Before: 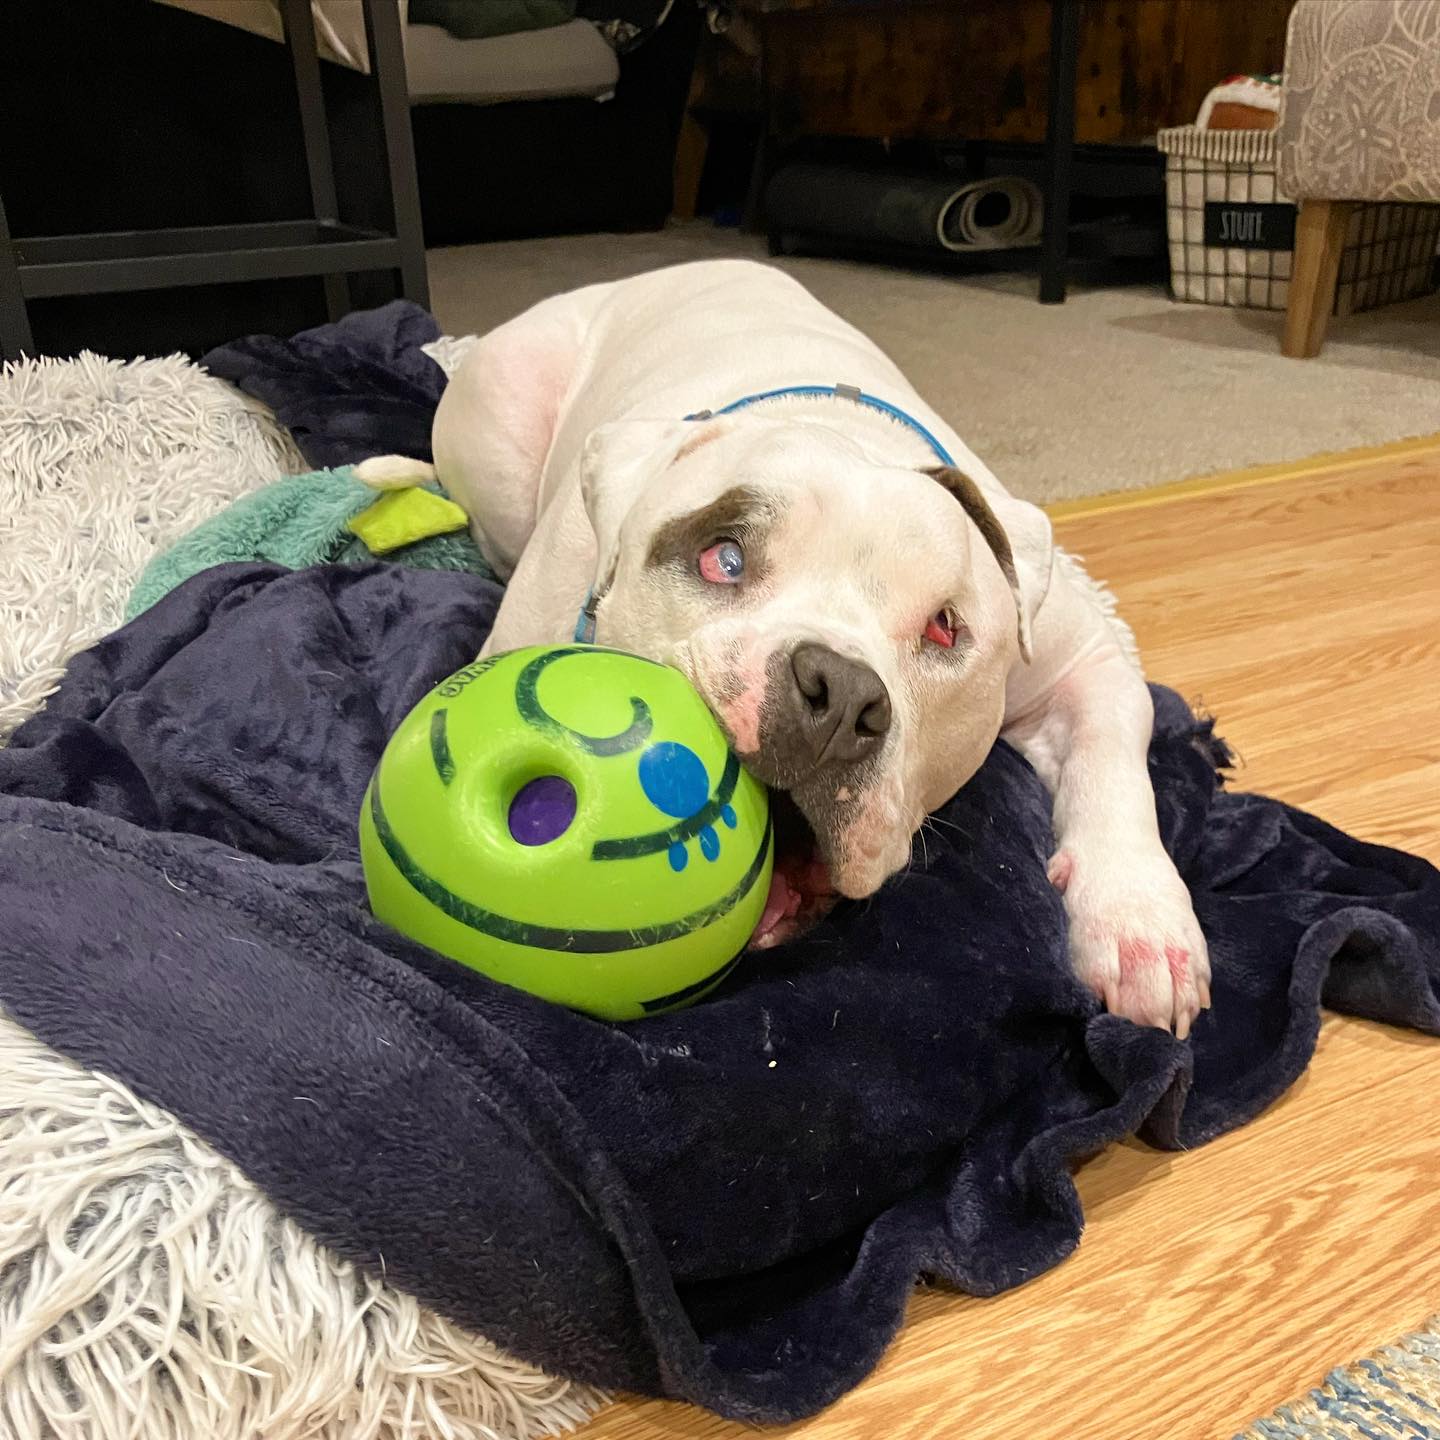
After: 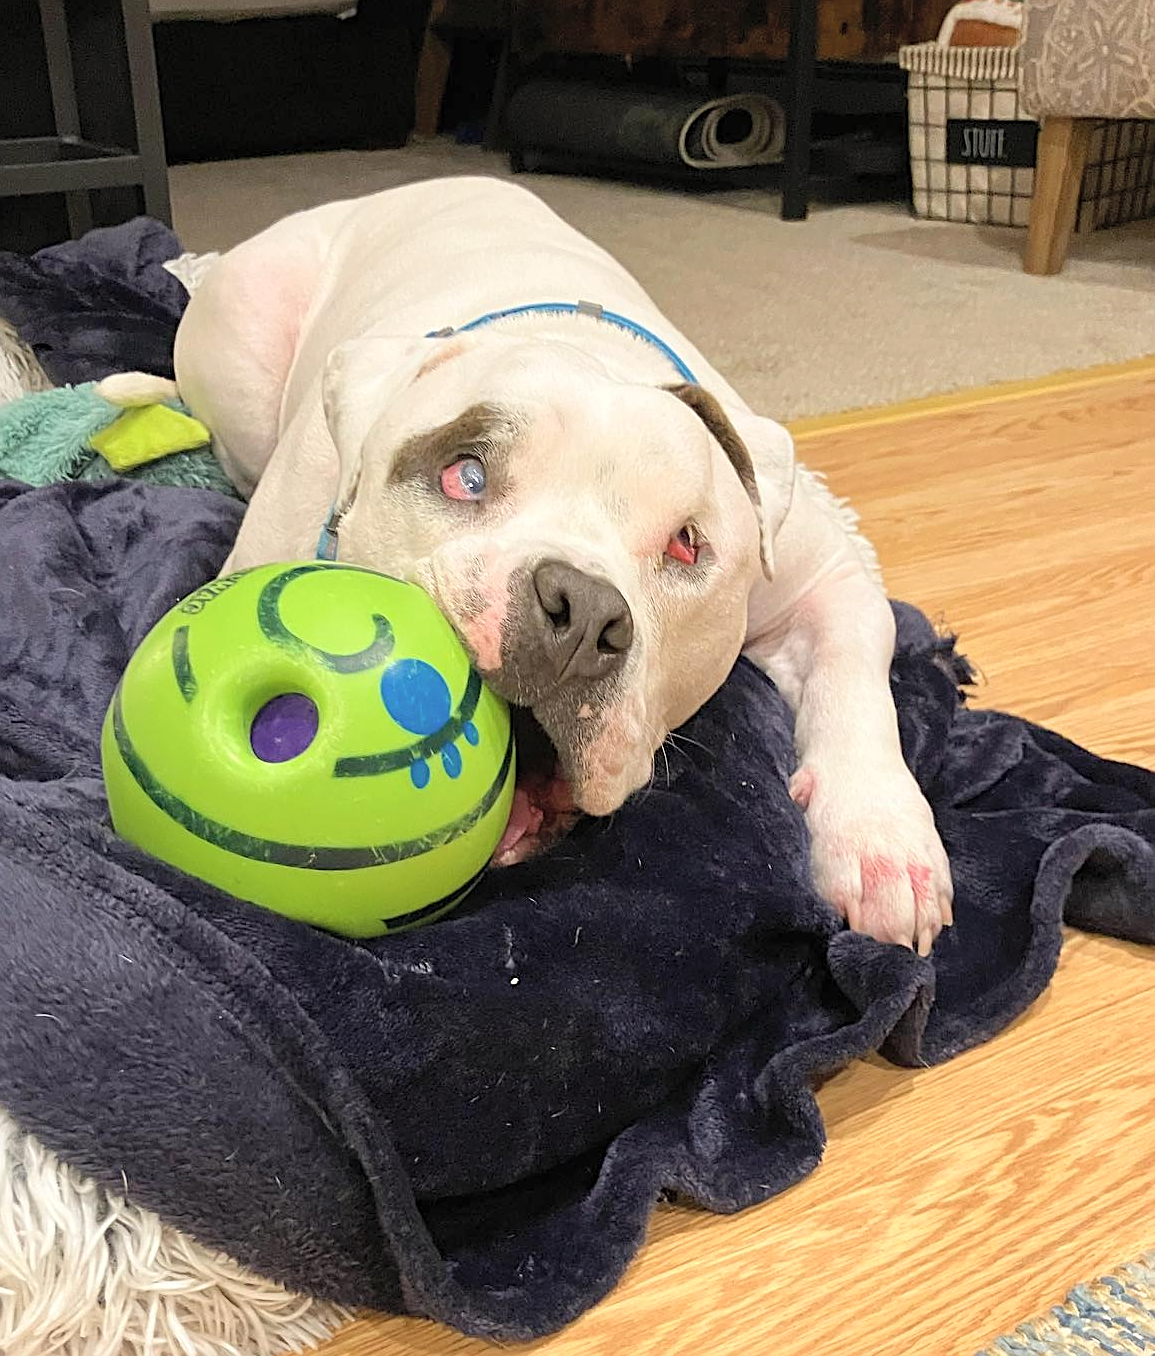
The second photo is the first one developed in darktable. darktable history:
contrast brightness saturation: brightness 0.151
sharpen: on, module defaults
crop and rotate: left 17.924%, top 5.774%, right 1.839%
